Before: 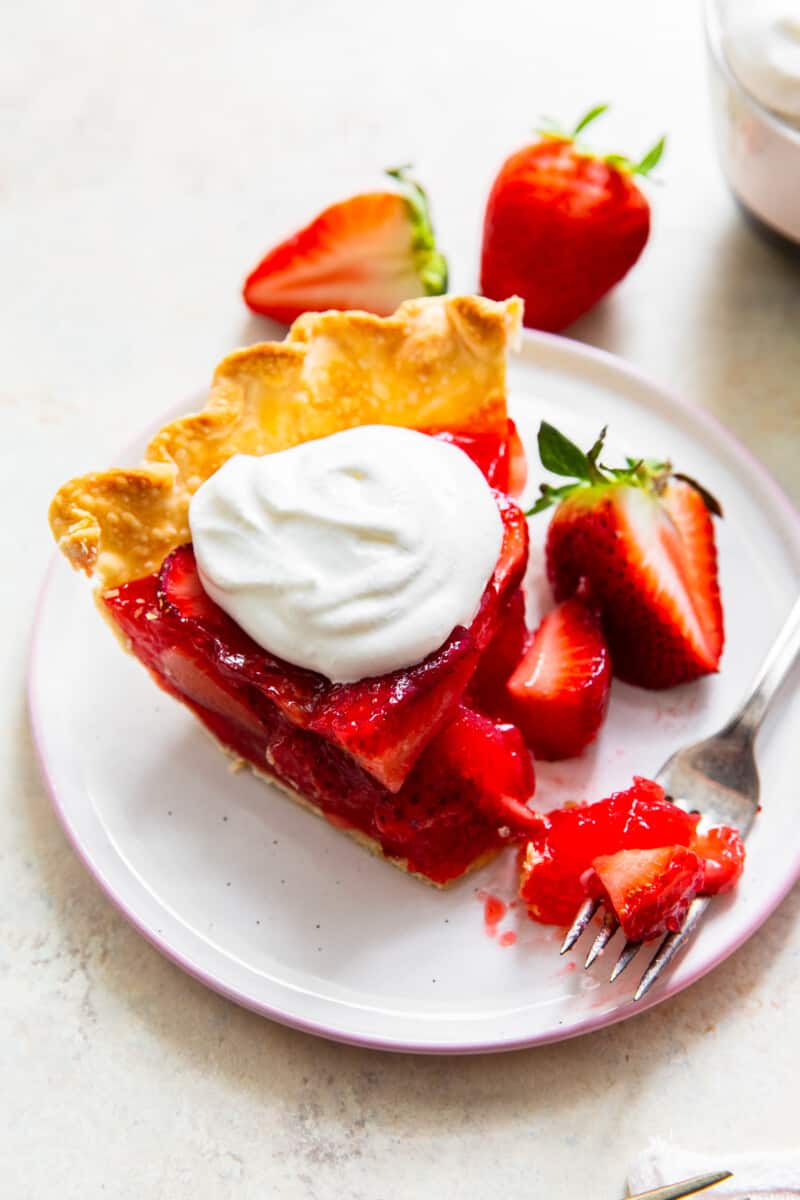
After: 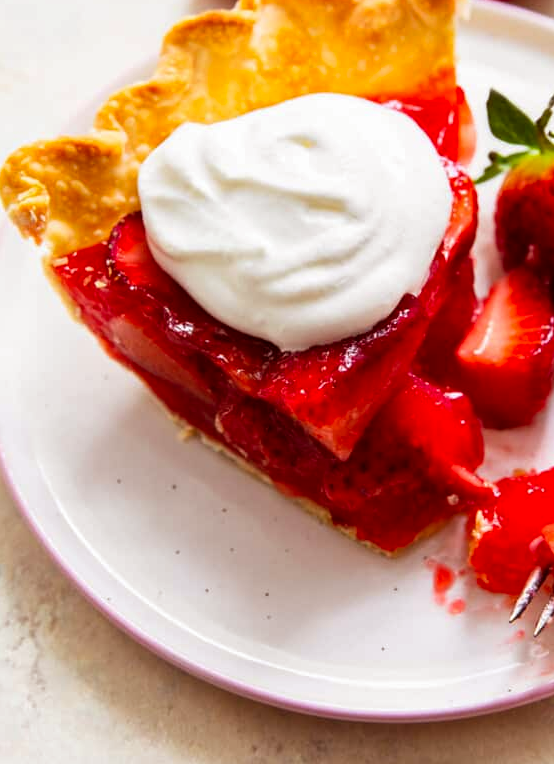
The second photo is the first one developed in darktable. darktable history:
crop: left 6.488%, top 27.668%, right 24.183%, bottom 8.656%
rgb levels: mode RGB, independent channels, levels [[0, 0.5, 1], [0, 0.521, 1], [0, 0.536, 1]]
white balance: emerald 1
